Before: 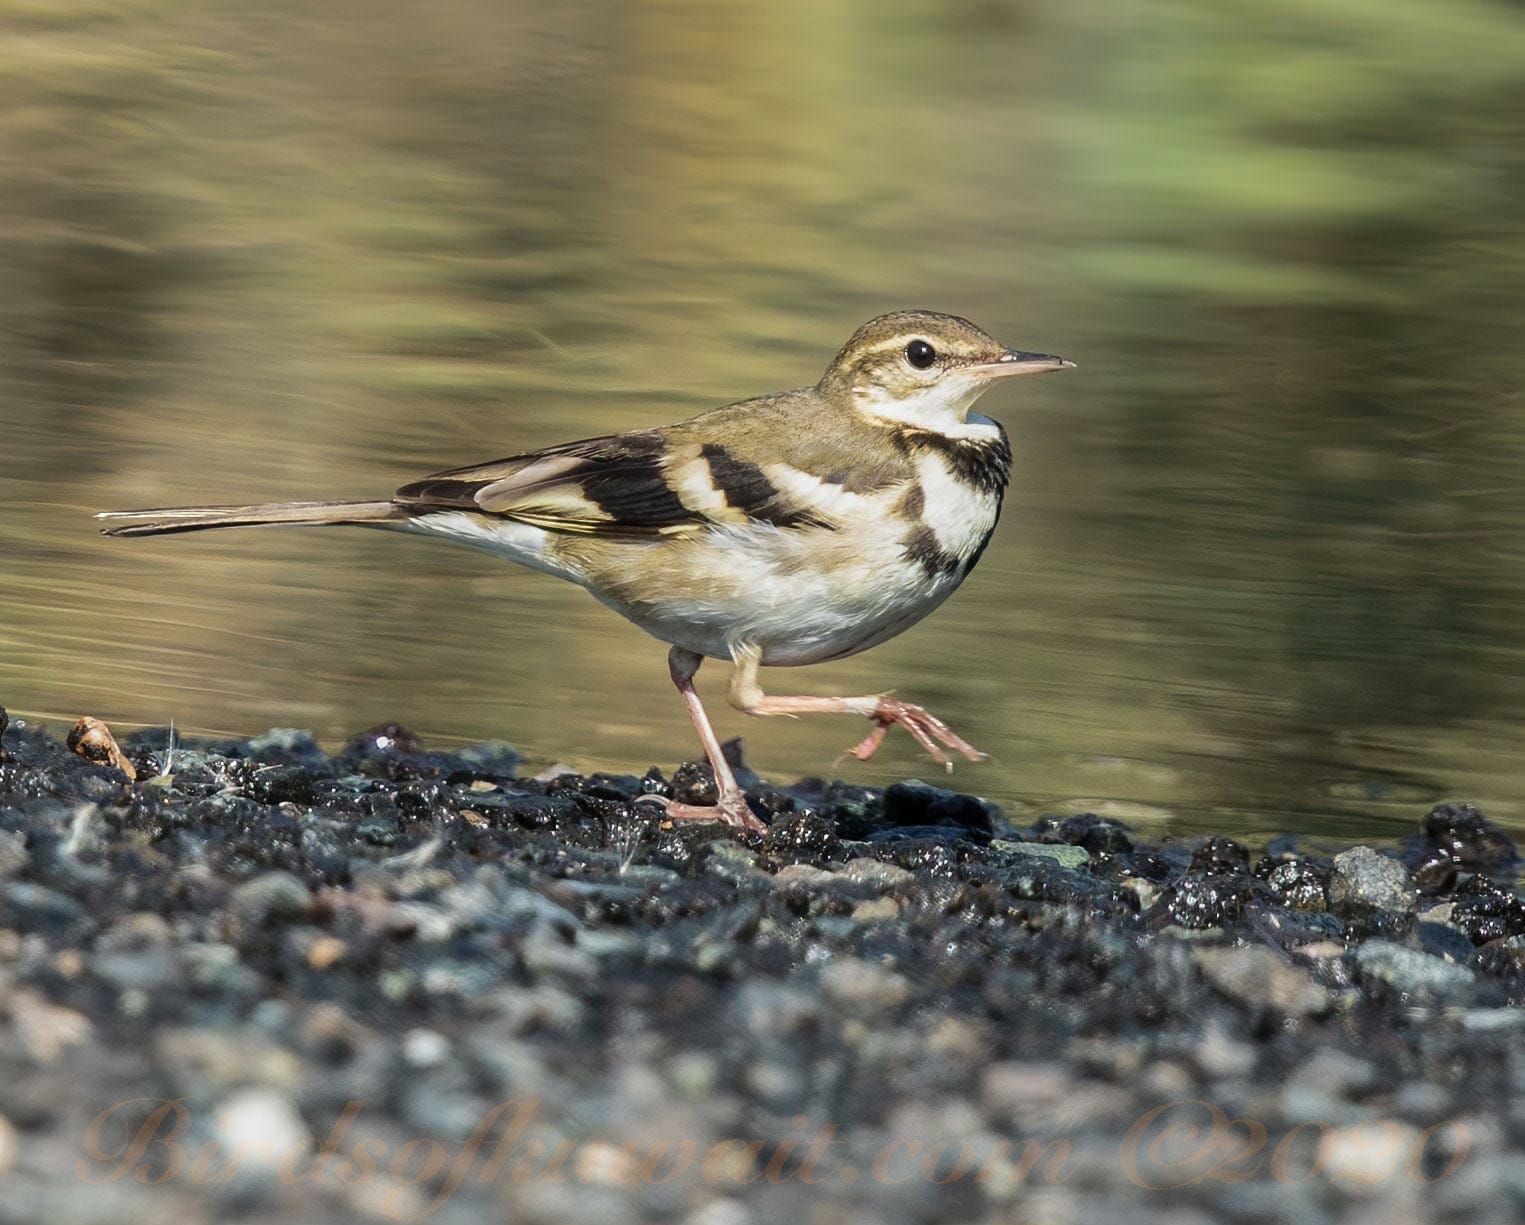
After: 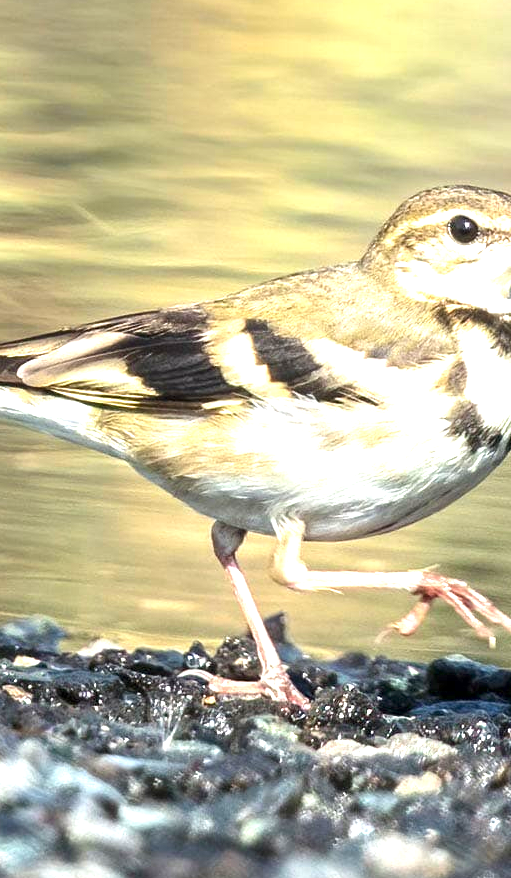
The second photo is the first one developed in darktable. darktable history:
contrast equalizer: octaves 7, y [[0.6 ×6], [0.55 ×6], [0 ×6], [0 ×6], [0 ×6]], mix 0.154
exposure: exposure 2.035 EV, compensate exposure bias true, compensate highlight preservation false
local contrast: mode bilateral grid, contrast 99, coarseness 99, detail 90%, midtone range 0.2
crop and rotate: left 29.969%, top 10.266%, right 36.484%, bottom 18.006%
